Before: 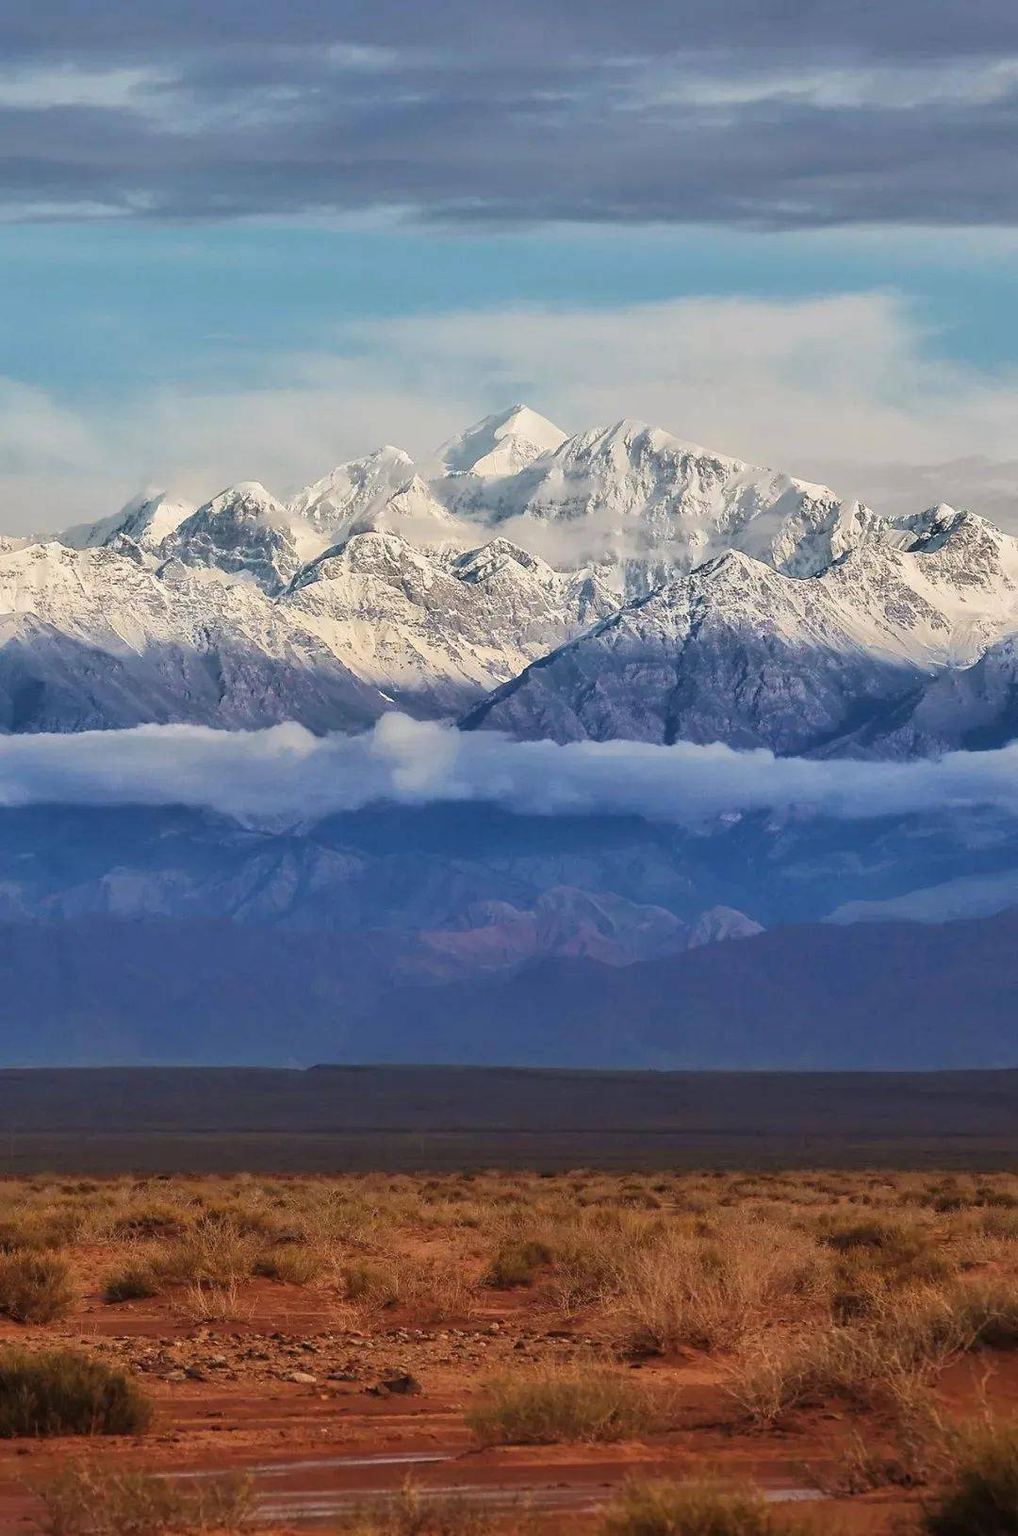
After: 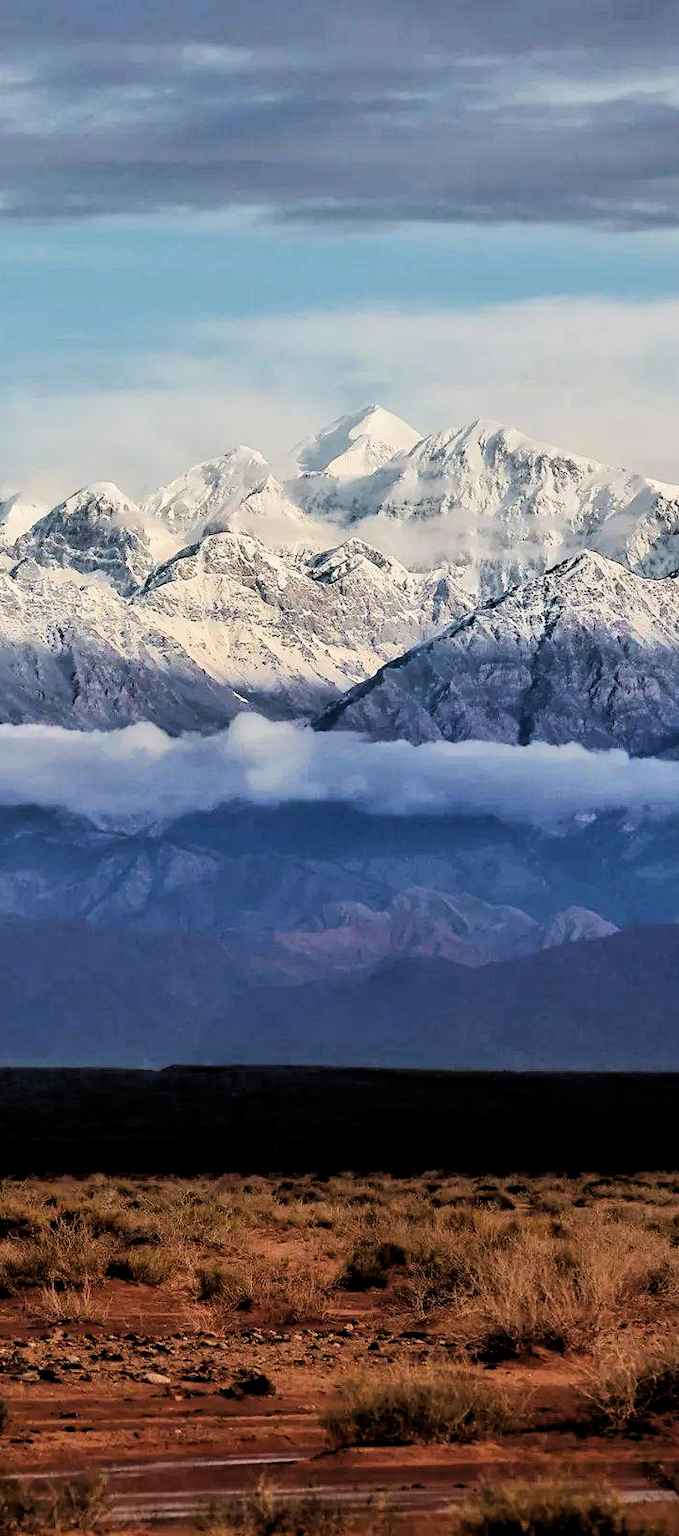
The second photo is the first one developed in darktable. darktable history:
crop and rotate: left 14.365%, right 18.933%
filmic rgb: middle gray luminance 13.82%, black relative exposure -2.05 EV, white relative exposure 3.1 EV, target black luminance 0%, hardness 1.79, latitude 59.05%, contrast 1.719, highlights saturation mix 4.13%, shadows ↔ highlights balance -37.49%
